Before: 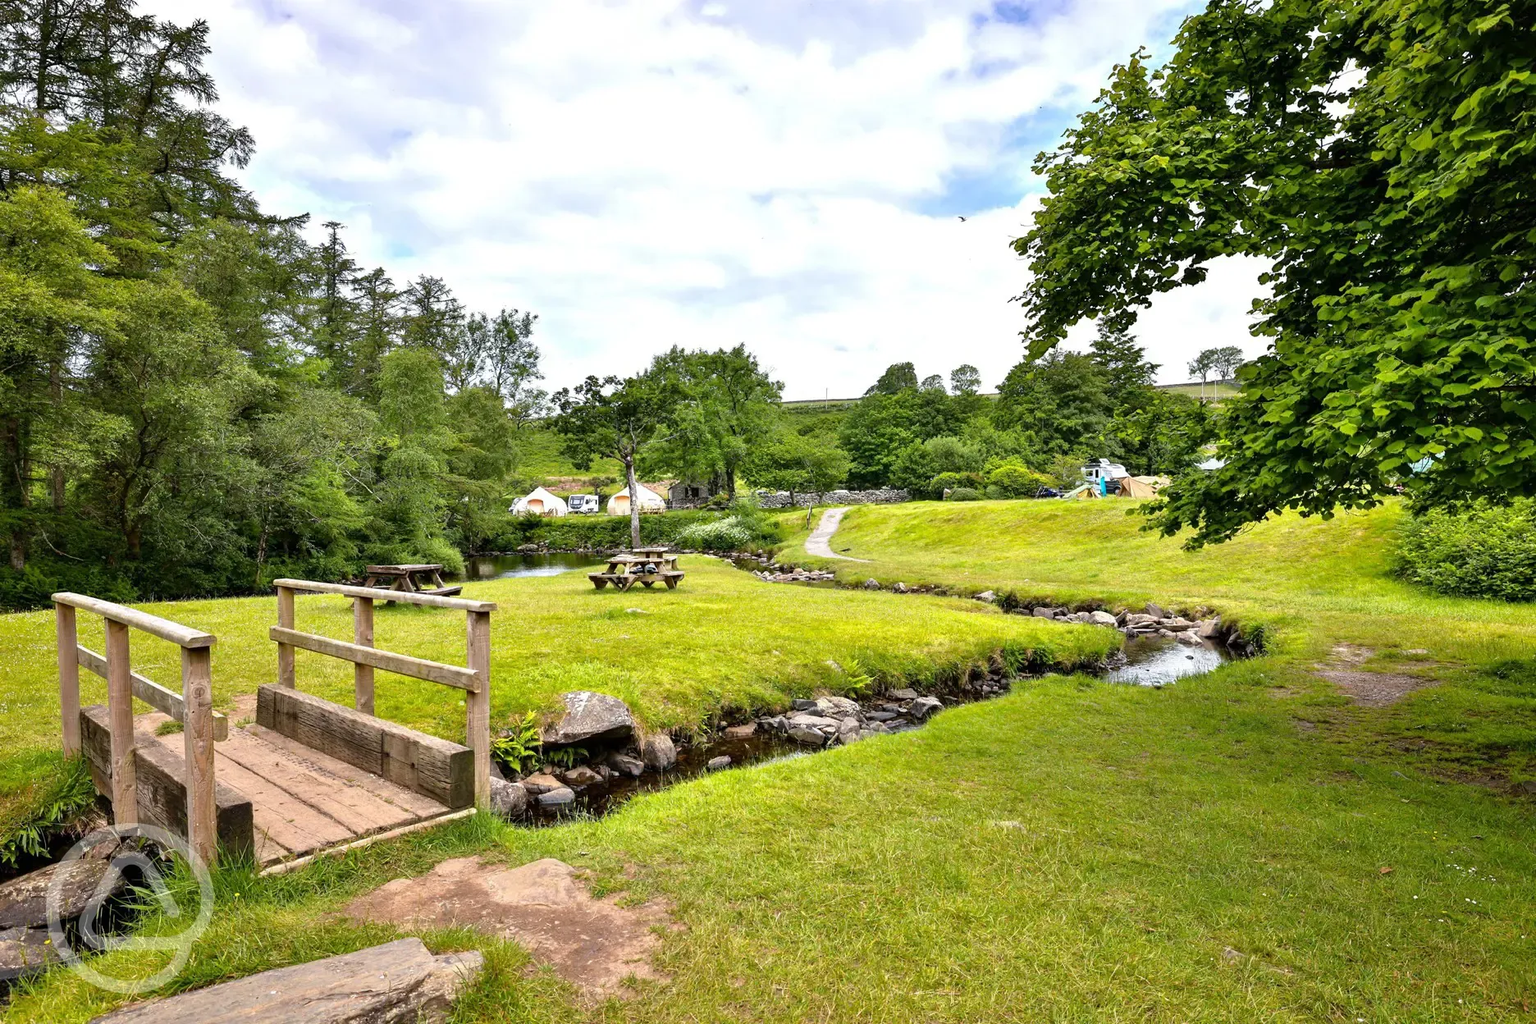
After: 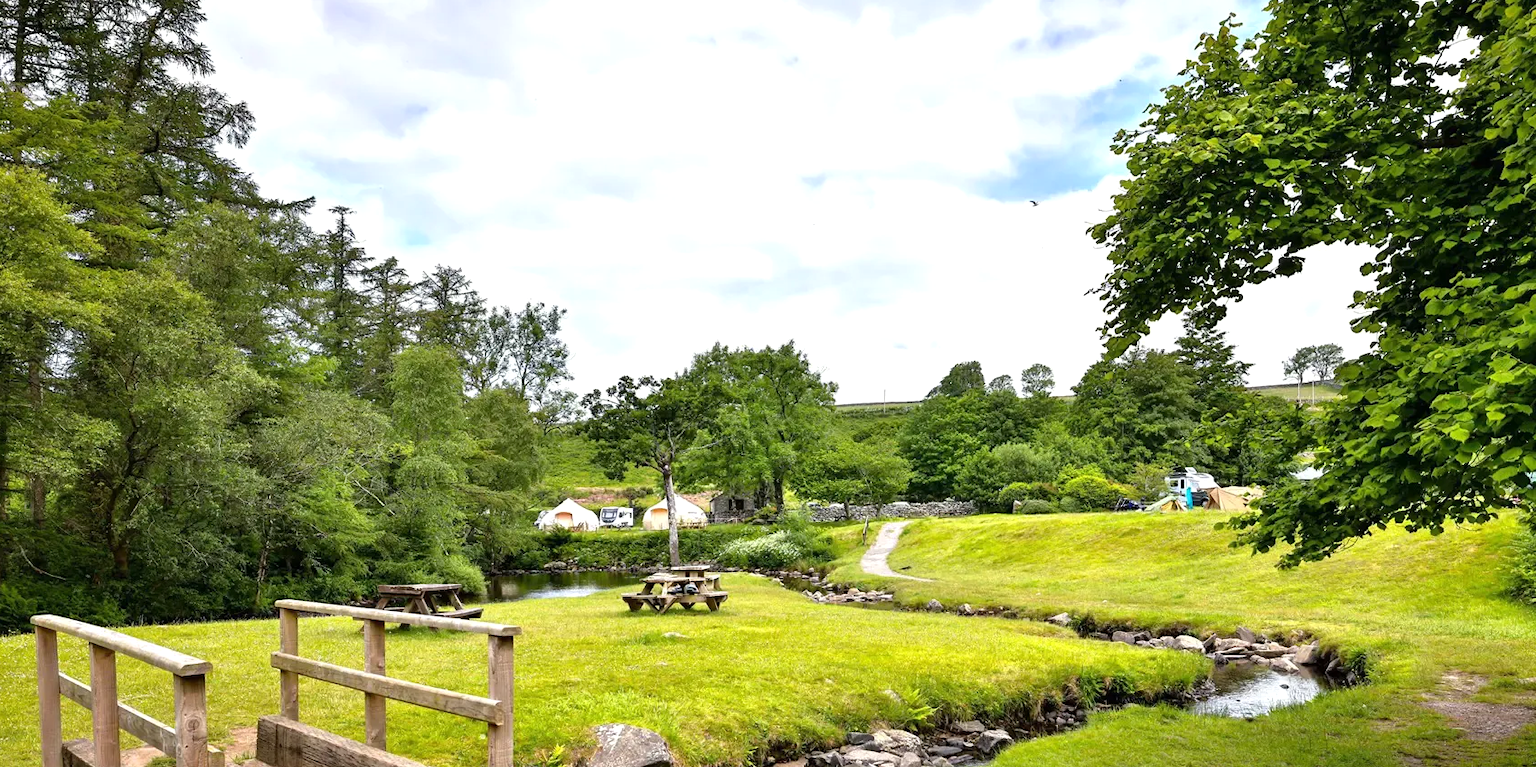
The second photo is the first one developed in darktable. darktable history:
crop: left 1.578%, top 3.442%, right 7.645%, bottom 28.464%
exposure: exposure 0.134 EV, compensate exposure bias true, compensate highlight preservation false
